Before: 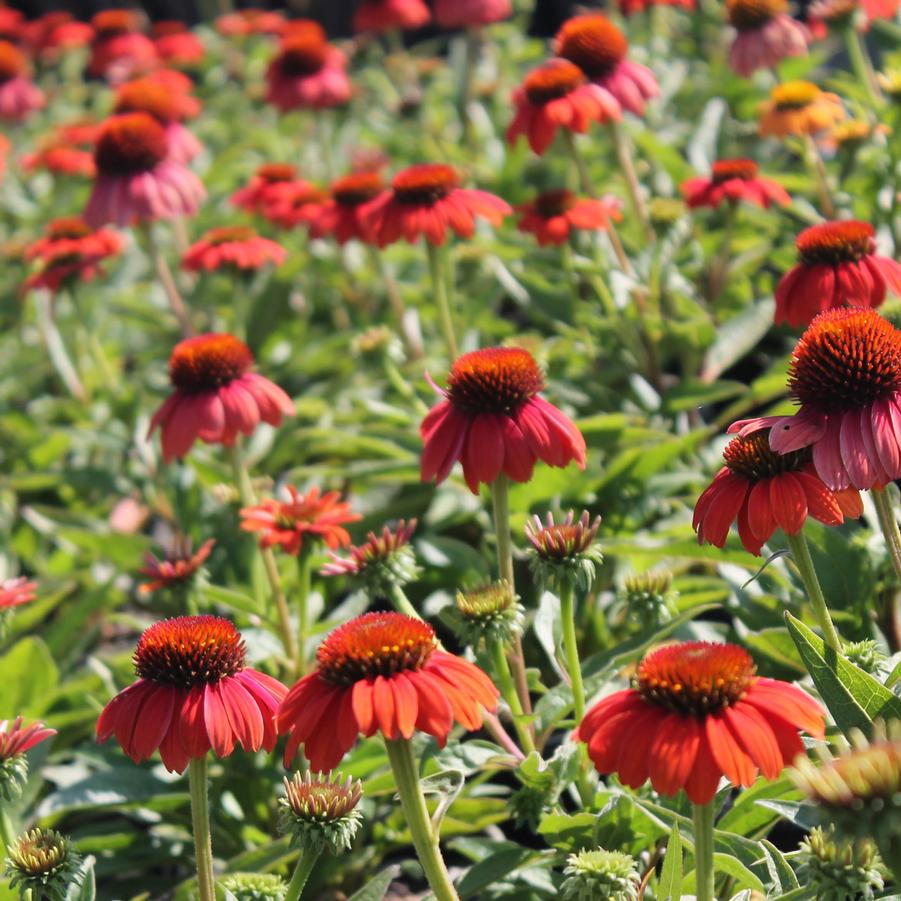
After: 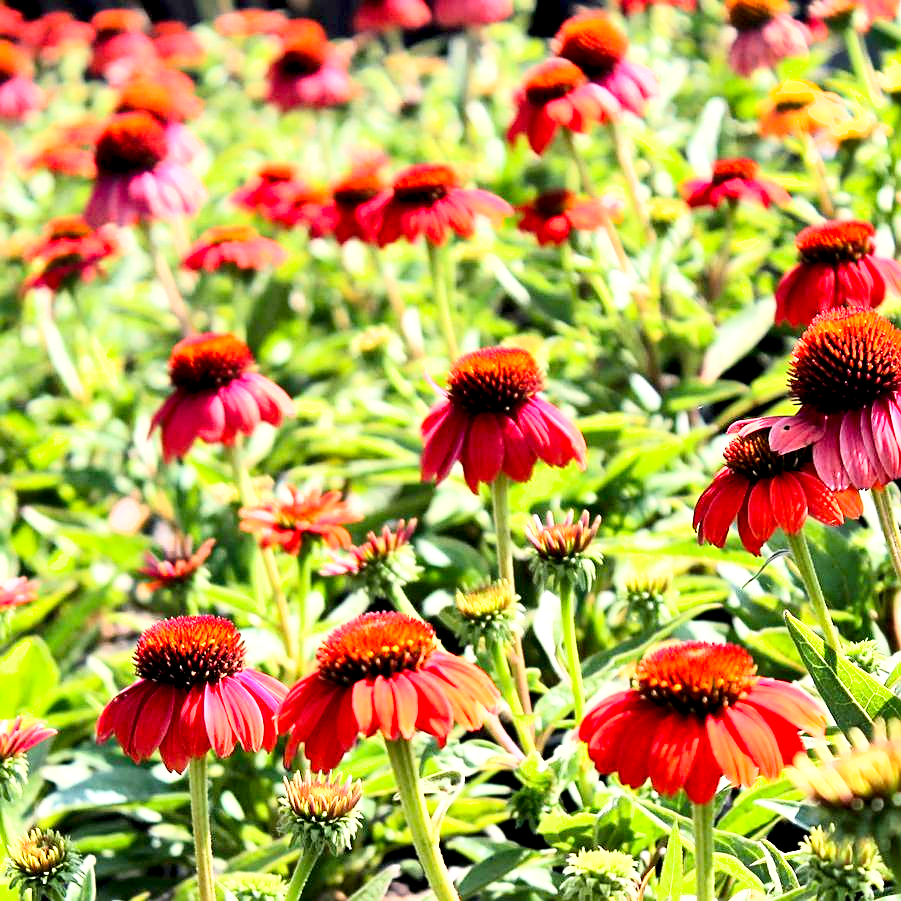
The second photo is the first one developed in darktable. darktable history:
exposure: black level correction 0.01, exposure 1 EV, compensate highlight preservation false
sharpen: on, module defaults
base curve: curves: ch0 [(0, 0) (0.028, 0.03) (0.121, 0.232) (0.46, 0.748) (0.859, 0.968) (1, 1)]
shadows and highlights: low approximation 0.01, soften with gaussian
